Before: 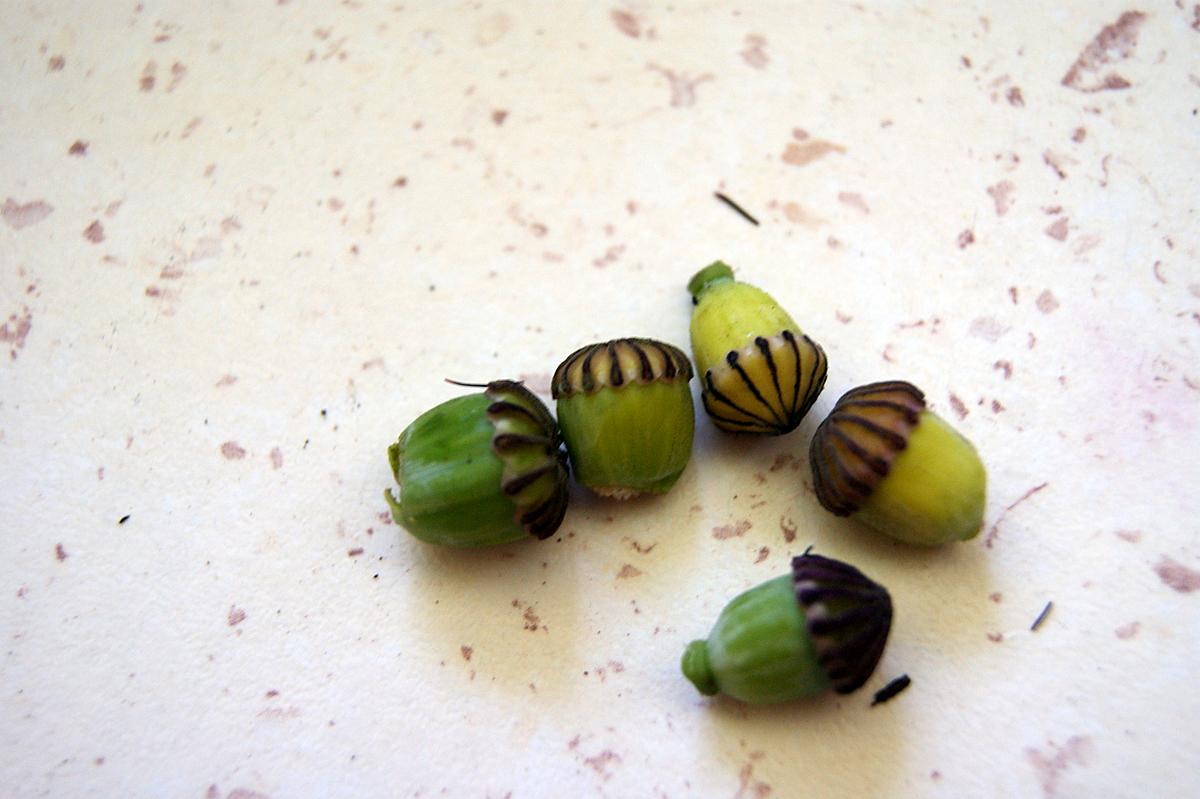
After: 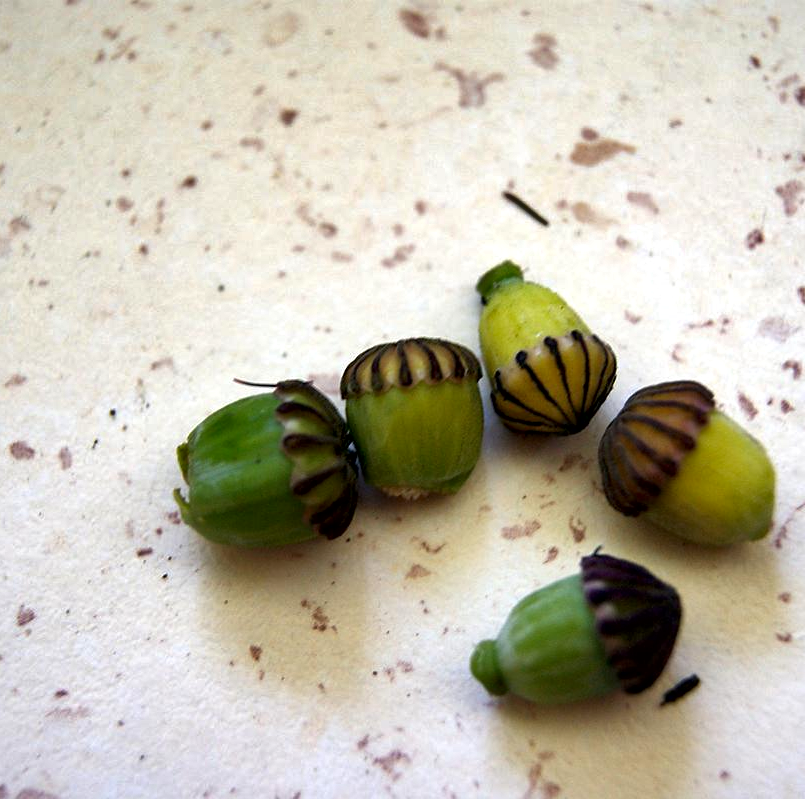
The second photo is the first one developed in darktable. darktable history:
local contrast: mode bilateral grid, contrast 20, coarseness 100, detail 150%, midtone range 0.2
crop and rotate: left 17.617%, right 15.287%
shadows and highlights: soften with gaussian
